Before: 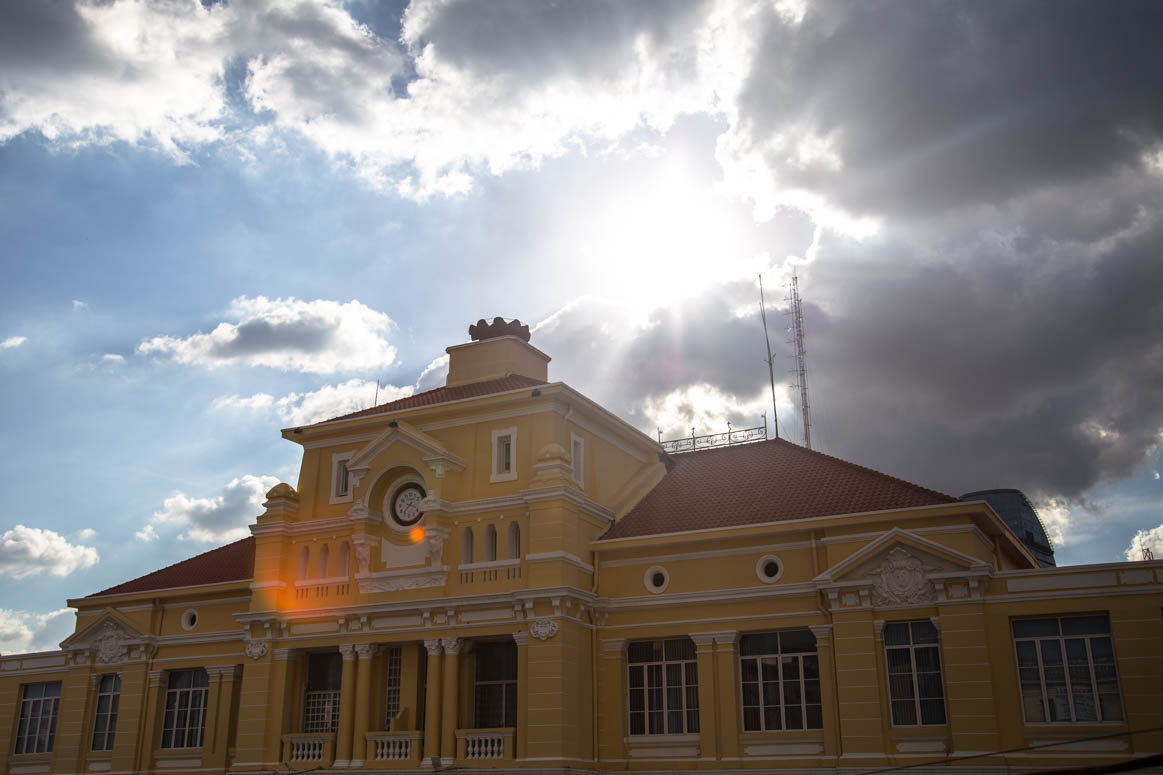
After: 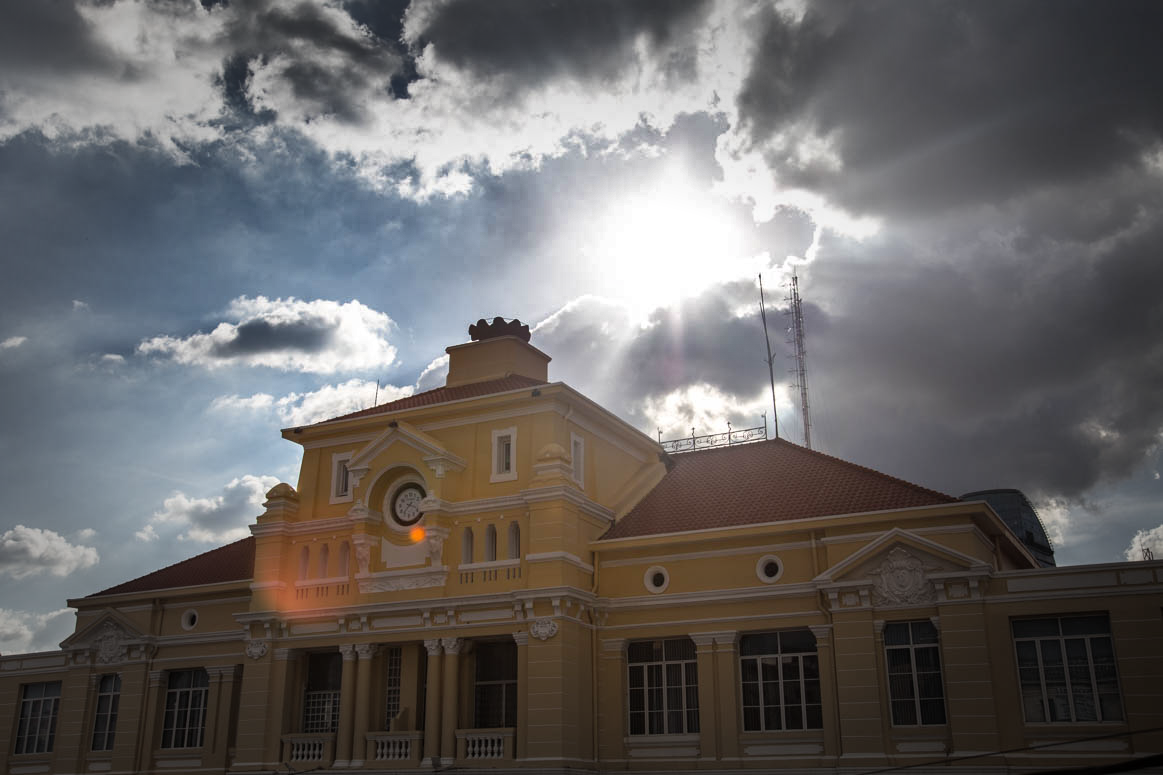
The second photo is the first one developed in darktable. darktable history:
vignetting: fall-off start 48.41%, automatic ratio true, width/height ratio 1.29, unbound false
shadows and highlights: shadows 20.91, highlights -82.73, soften with gaussian
